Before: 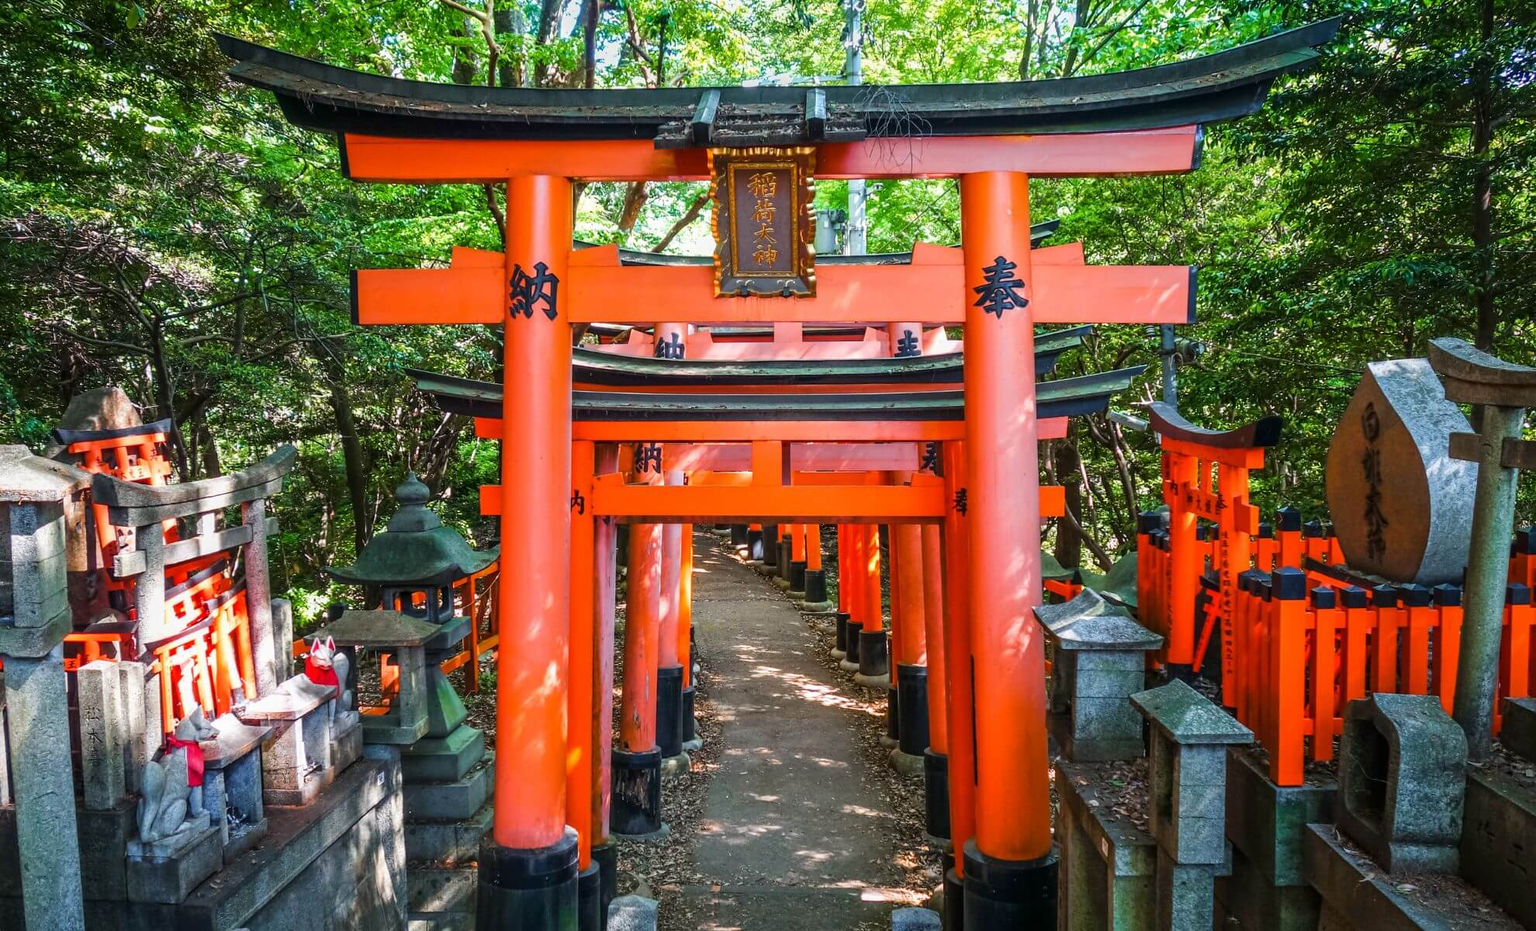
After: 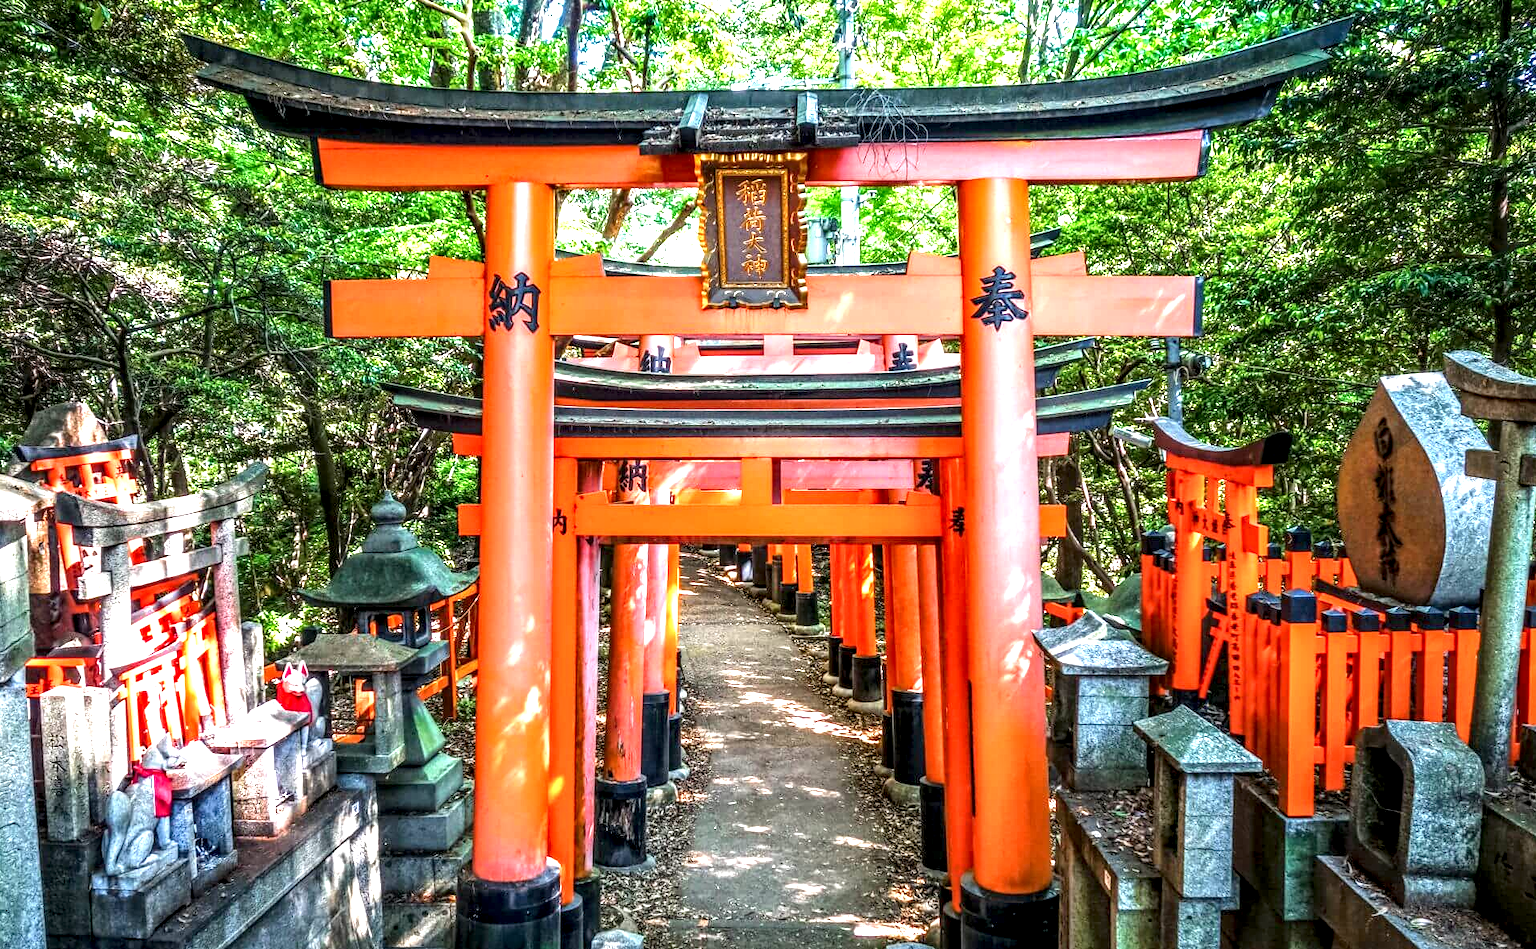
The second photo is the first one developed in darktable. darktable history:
local contrast: highlights 11%, shadows 38%, detail 183%, midtone range 0.471
crop and rotate: left 2.536%, right 1.168%, bottom 1.775%
exposure: black level correction 0.001, exposure 1.038 EV, compensate exposure bias true, compensate highlight preservation false
